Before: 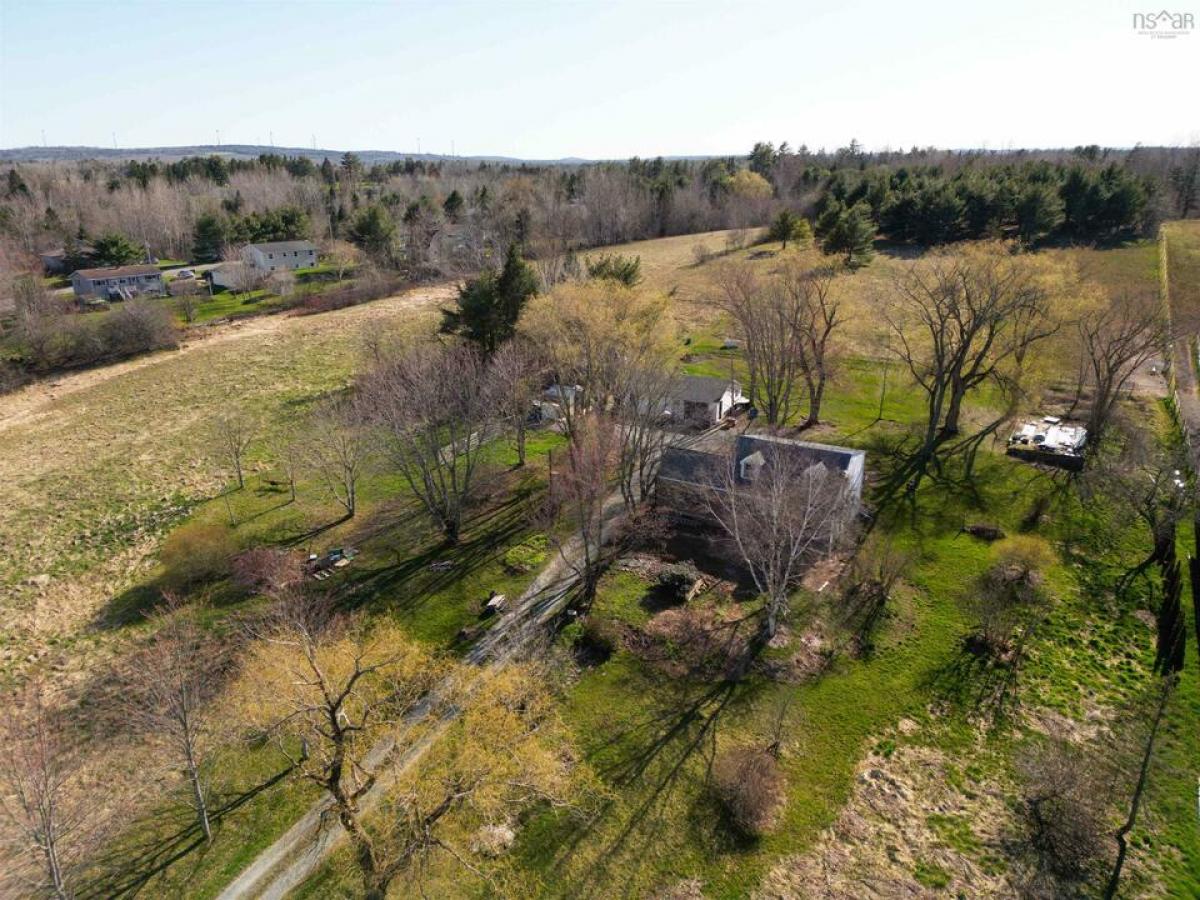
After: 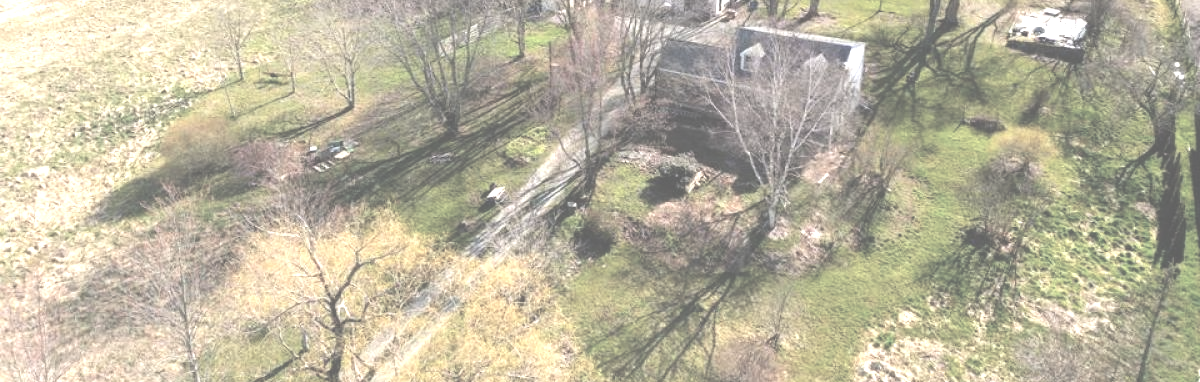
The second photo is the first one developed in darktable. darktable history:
contrast brightness saturation: brightness 0.19, saturation -0.5
exposure: black level correction -0.023, exposure 1.396 EV, compensate highlight preservation false
crop: top 45.389%, bottom 12.161%
